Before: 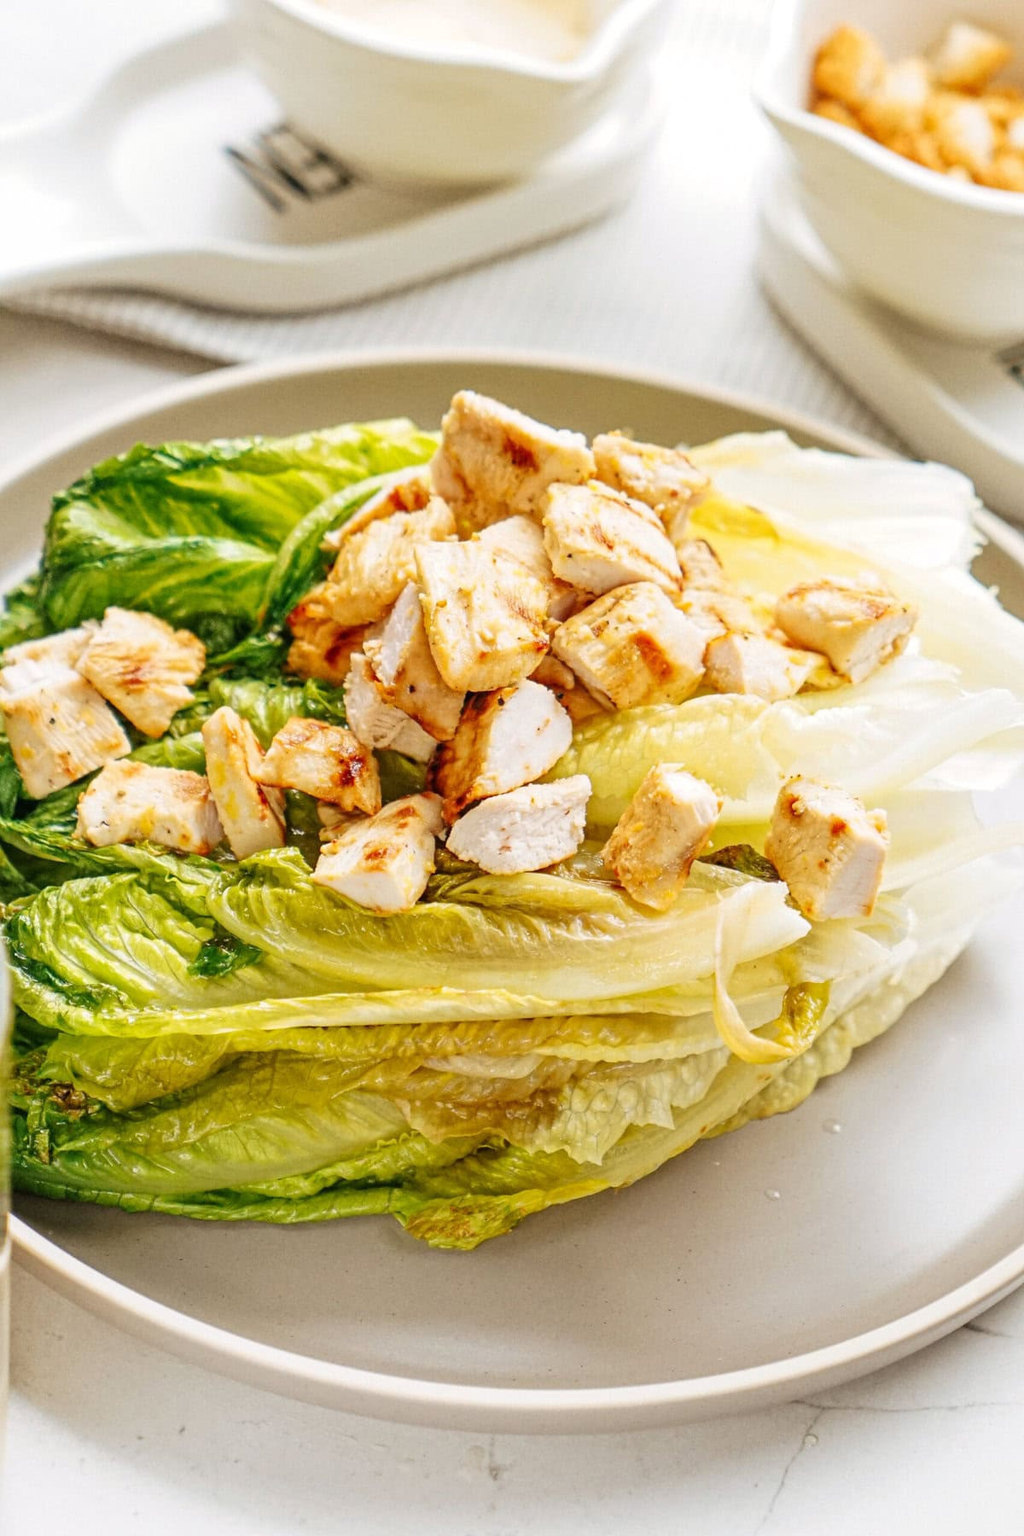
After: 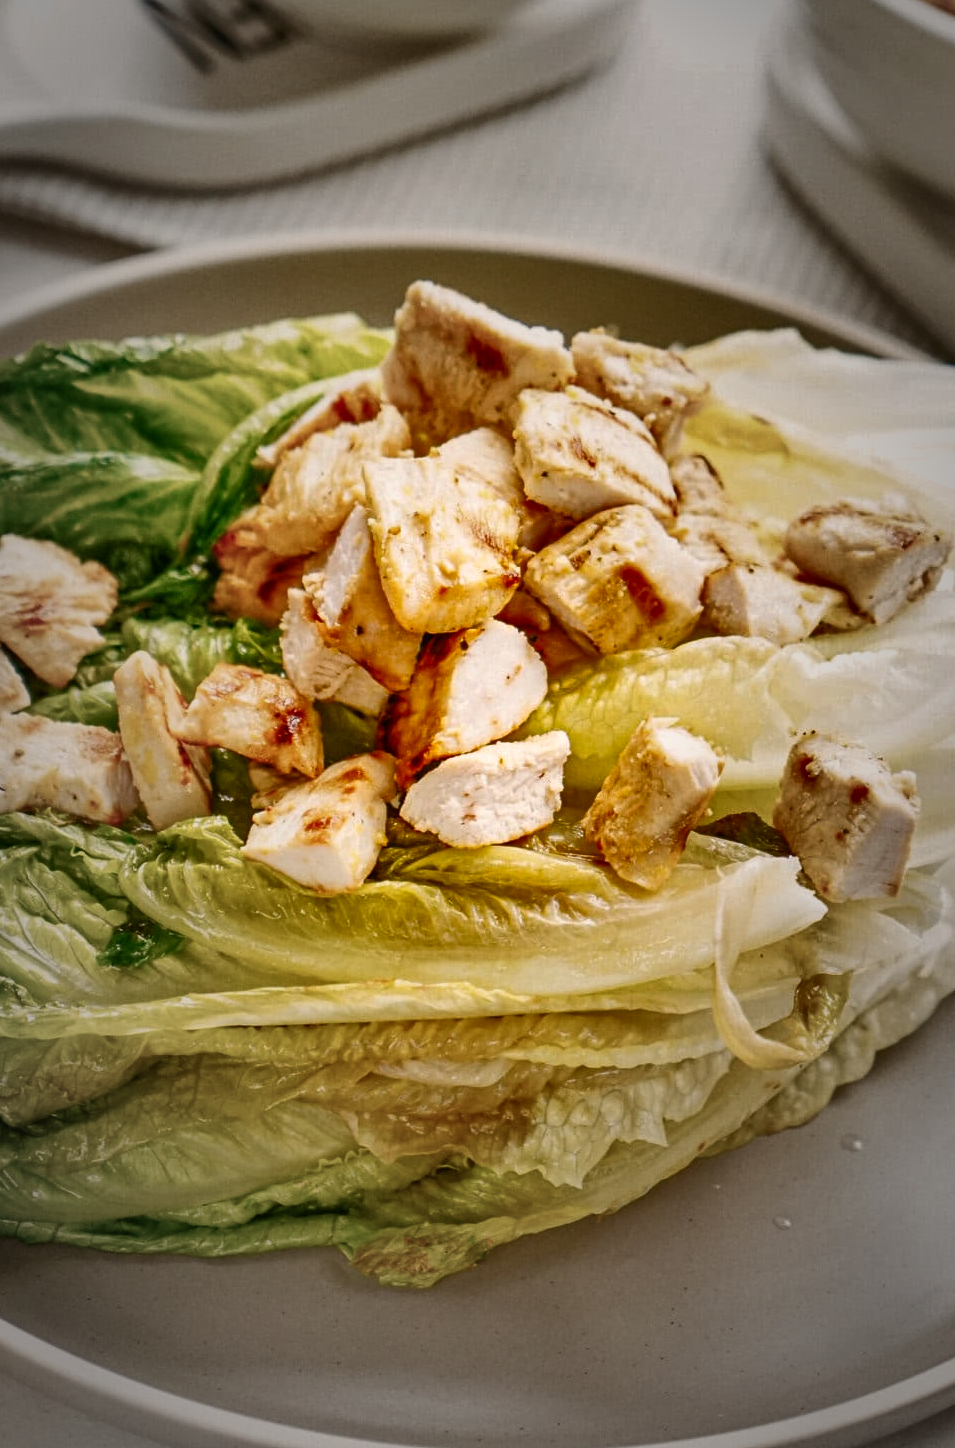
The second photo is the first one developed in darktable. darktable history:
color balance rgb: highlights gain › chroma 2.042%, highlights gain › hue 65.56°, perceptual saturation grading › global saturation 20%, perceptual saturation grading › highlights -25.42%, perceptual saturation grading › shadows 49.721%
shadows and highlights: radius 117.87, shadows 42.49, highlights -62.01, soften with gaussian
crop and rotate: left 10.332%, top 9.838%, right 10.067%, bottom 9.667%
vignetting: fall-off start 16.33%, fall-off radius 99.99%, brightness -0.691, width/height ratio 0.718
exposure: exposure 0.082 EV, compensate exposure bias true, compensate highlight preservation false
